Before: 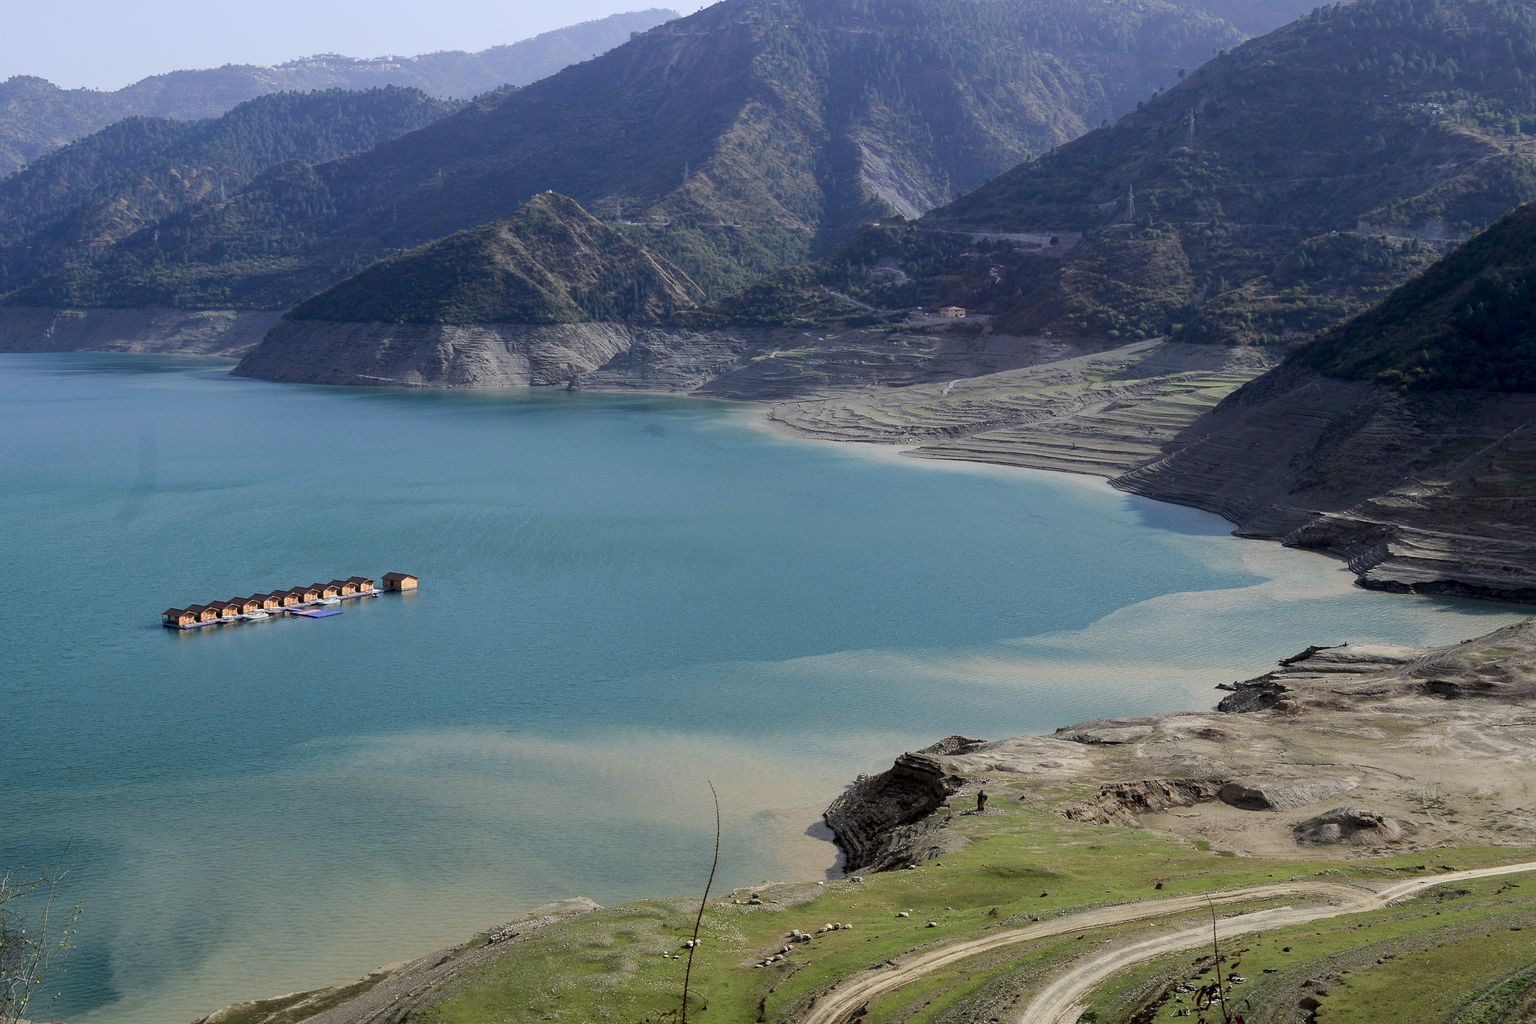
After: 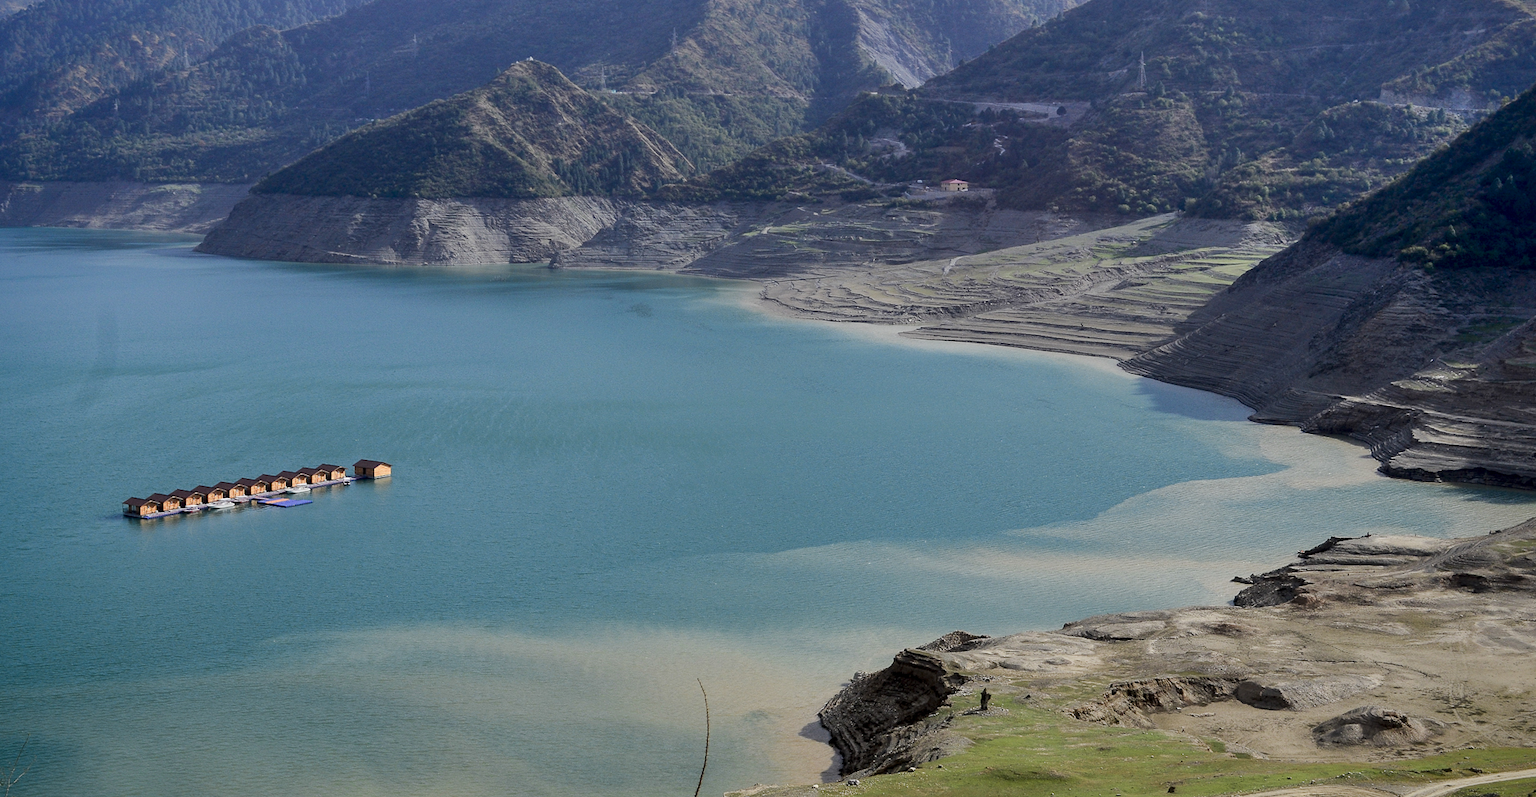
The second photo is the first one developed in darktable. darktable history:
crop and rotate: left 2.991%, top 13.302%, right 1.981%, bottom 12.636%
shadows and highlights: soften with gaussian
vignetting: fall-off start 88.53%, fall-off radius 44.2%, saturation 0.376, width/height ratio 1.161
